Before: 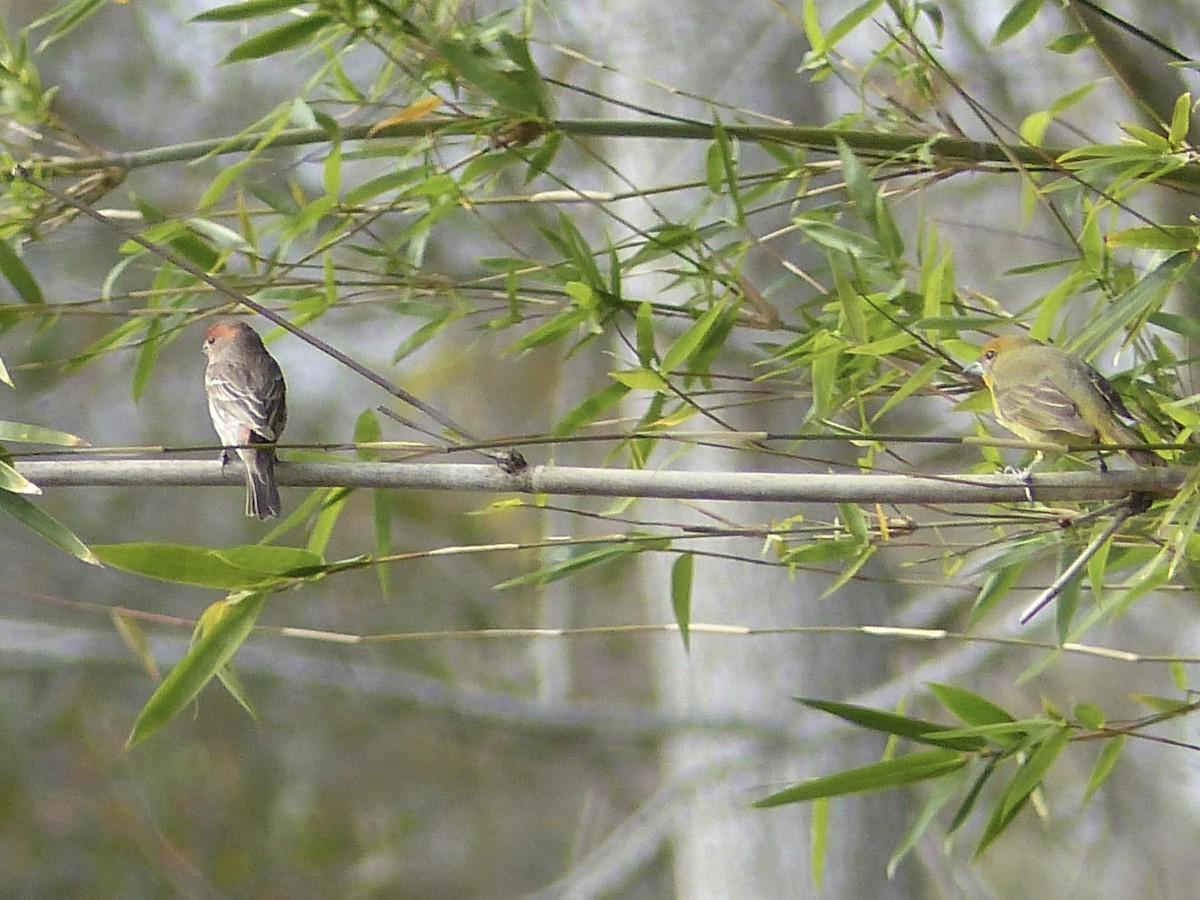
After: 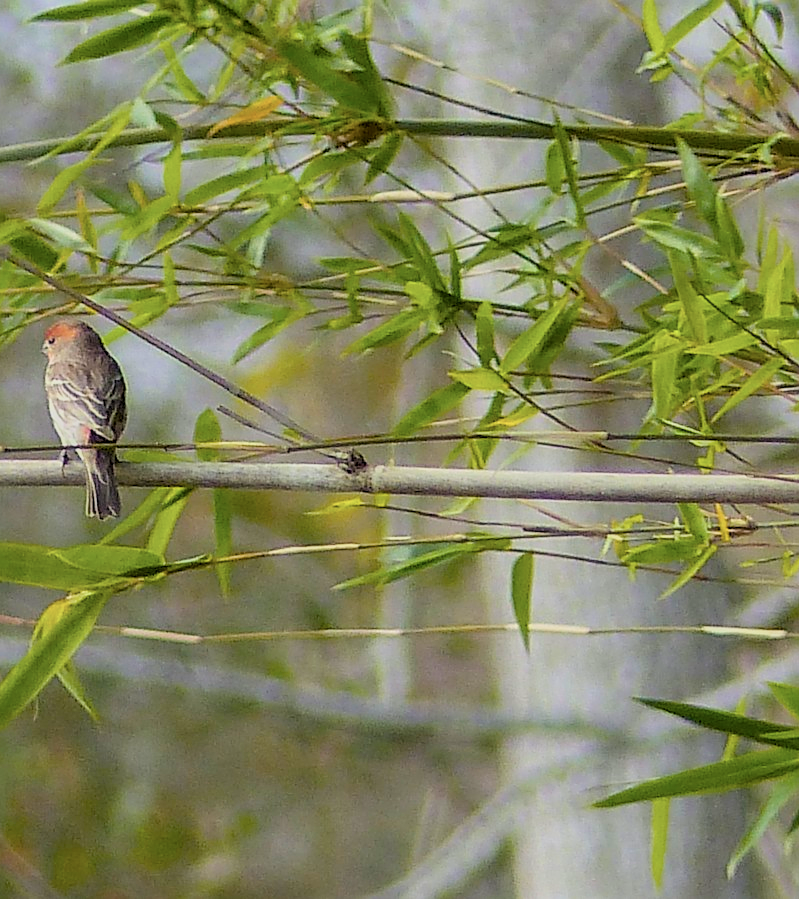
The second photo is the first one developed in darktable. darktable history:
contrast brightness saturation: saturation -0.151
local contrast: on, module defaults
color balance rgb: linear chroma grading › global chroma 14.776%, perceptual saturation grading › global saturation 30.357%, global vibrance 20%
sharpen: on, module defaults
crop and rotate: left 13.341%, right 20.017%
filmic rgb: black relative exposure -7.65 EV, white relative exposure 4.56 EV, threshold 5.96 EV, hardness 3.61, color science v6 (2022), enable highlight reconstruction true
exposure: exposure -0.071 EV, compensate highlight preservation false
